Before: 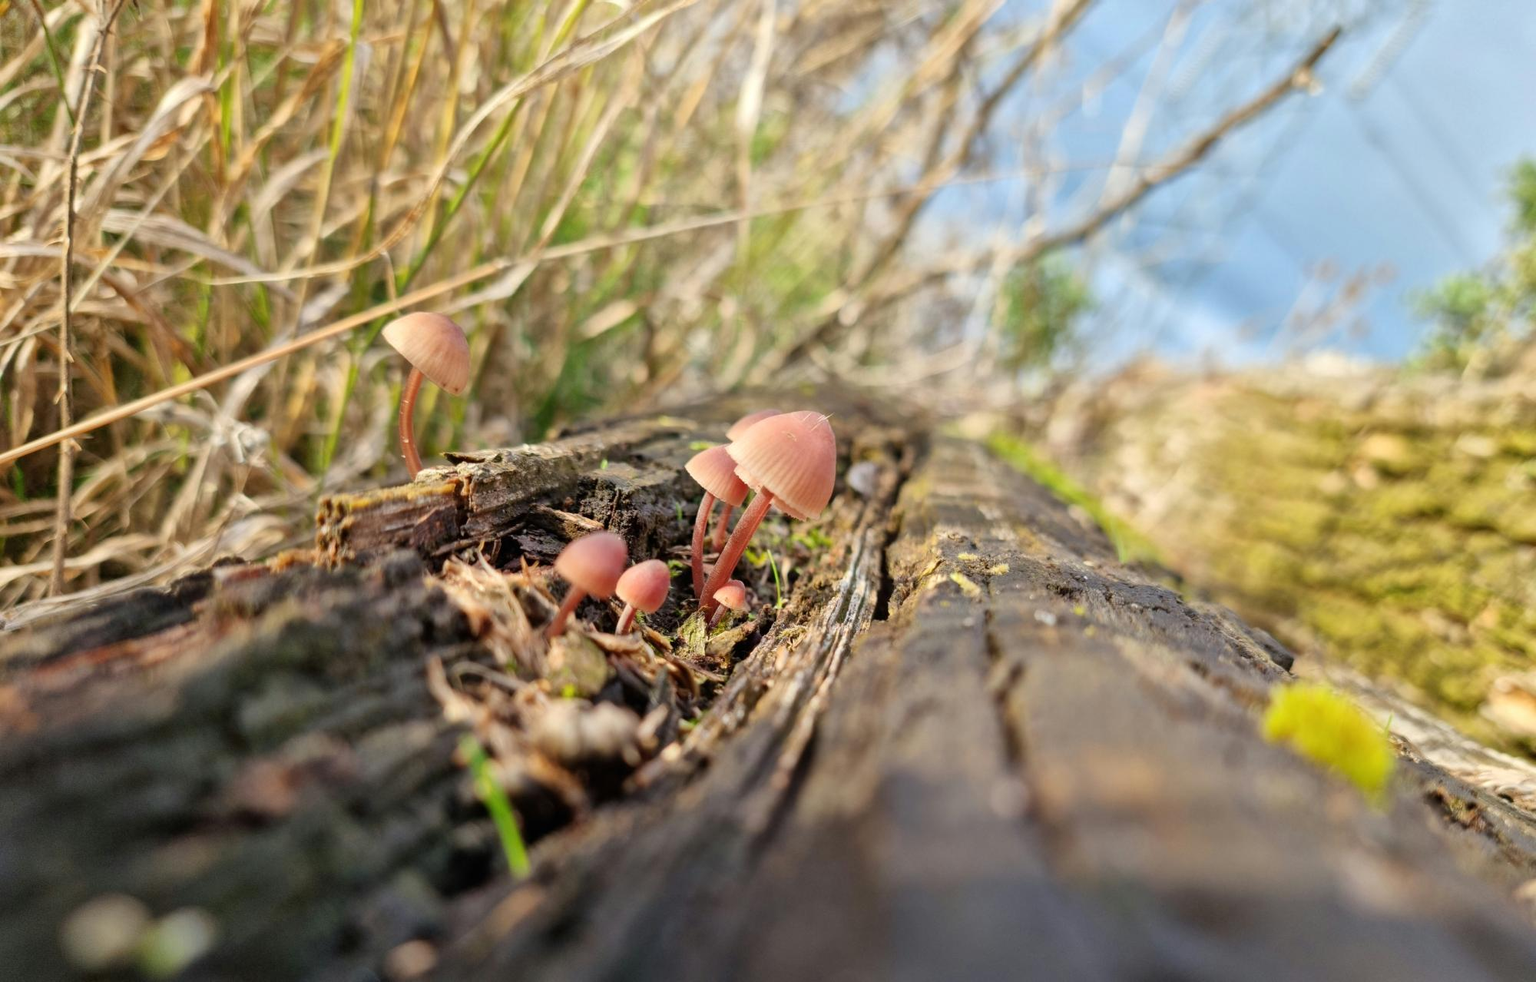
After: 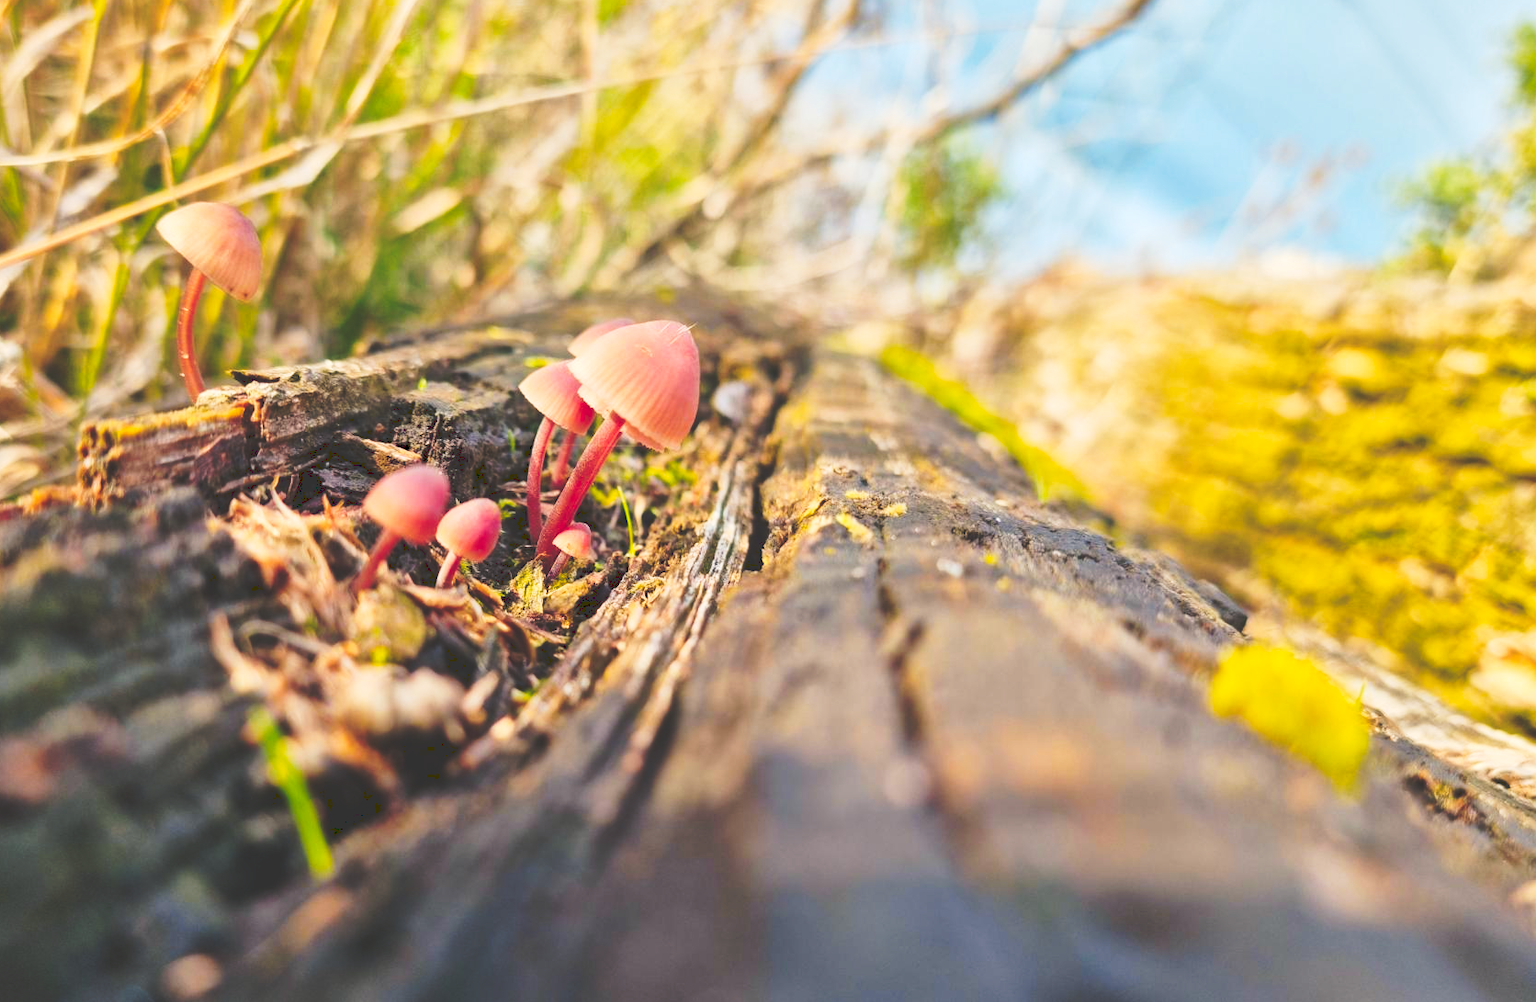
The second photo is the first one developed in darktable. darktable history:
crop: left 16.355%, top 14.627%
color balance rgb: shadows lift › chroma 4.102%, shadows lift › hue 252.02°, perceptual saturation grading › global saturation 40.09%, hue shift -7.94°
tone curve: curves: ch0 [(0, 0) (0.003, 0.203) (0.011, 0.203) (0.025, 0.21) (0.044, 0.22) (0.069, 0.231) (0.1, 0.243) (0.136, 0.255) (0.177, 0.277) (0.224, 0.305) (0.277, 0.346) (0.335, 0.412) (0.399, 0.492) (0.468, 0.571) (0.543, 0.658) (0.623, 0.75) (0.709, 0.837) (0.801, 0.905) (0.898, 0.955) (1, 1)], preserve colors none
sharpen: radius 5.298, amount 0.313, threshold 26.748
